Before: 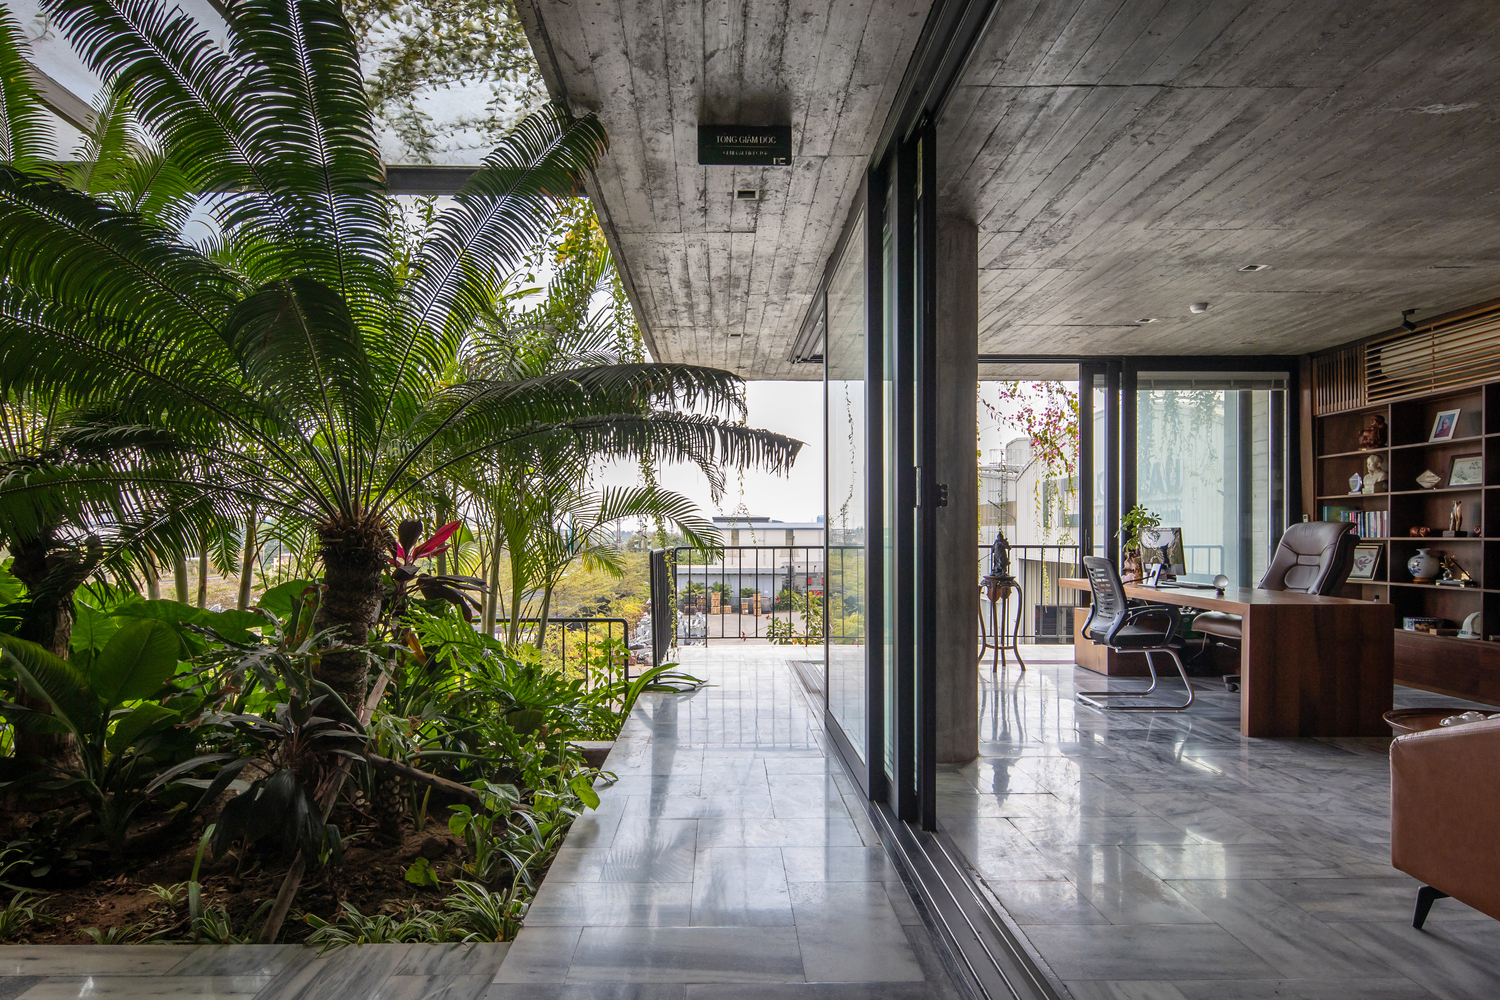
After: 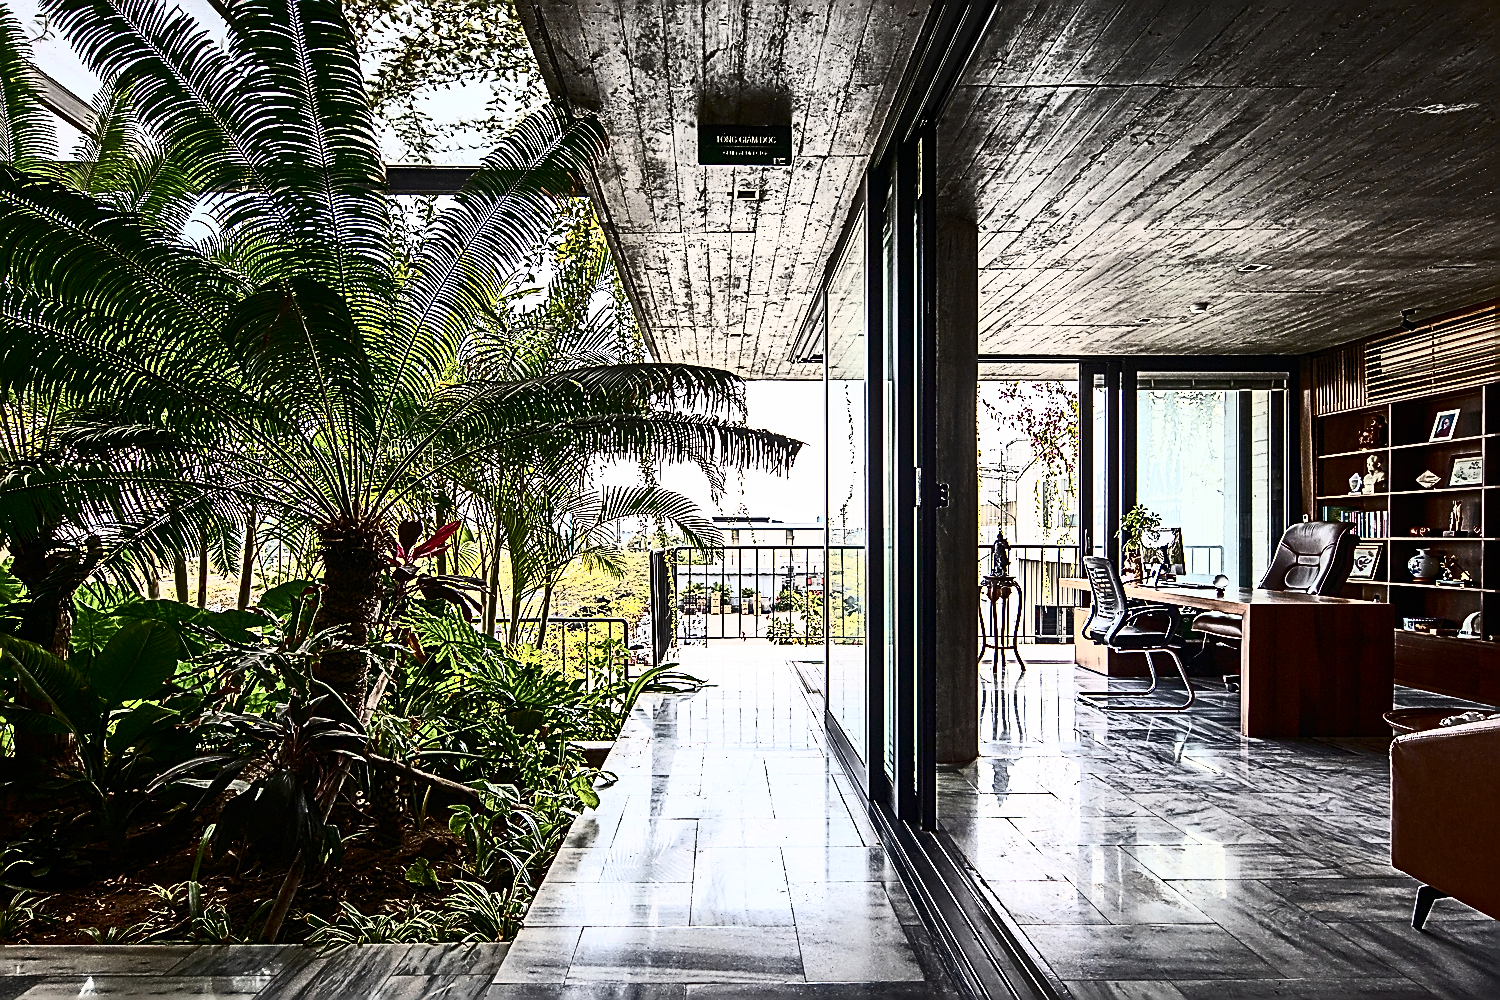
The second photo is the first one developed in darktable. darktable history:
sharpen: amount 1.991
contrast brightness saturation: contrast 0.922, brightness 0.194
